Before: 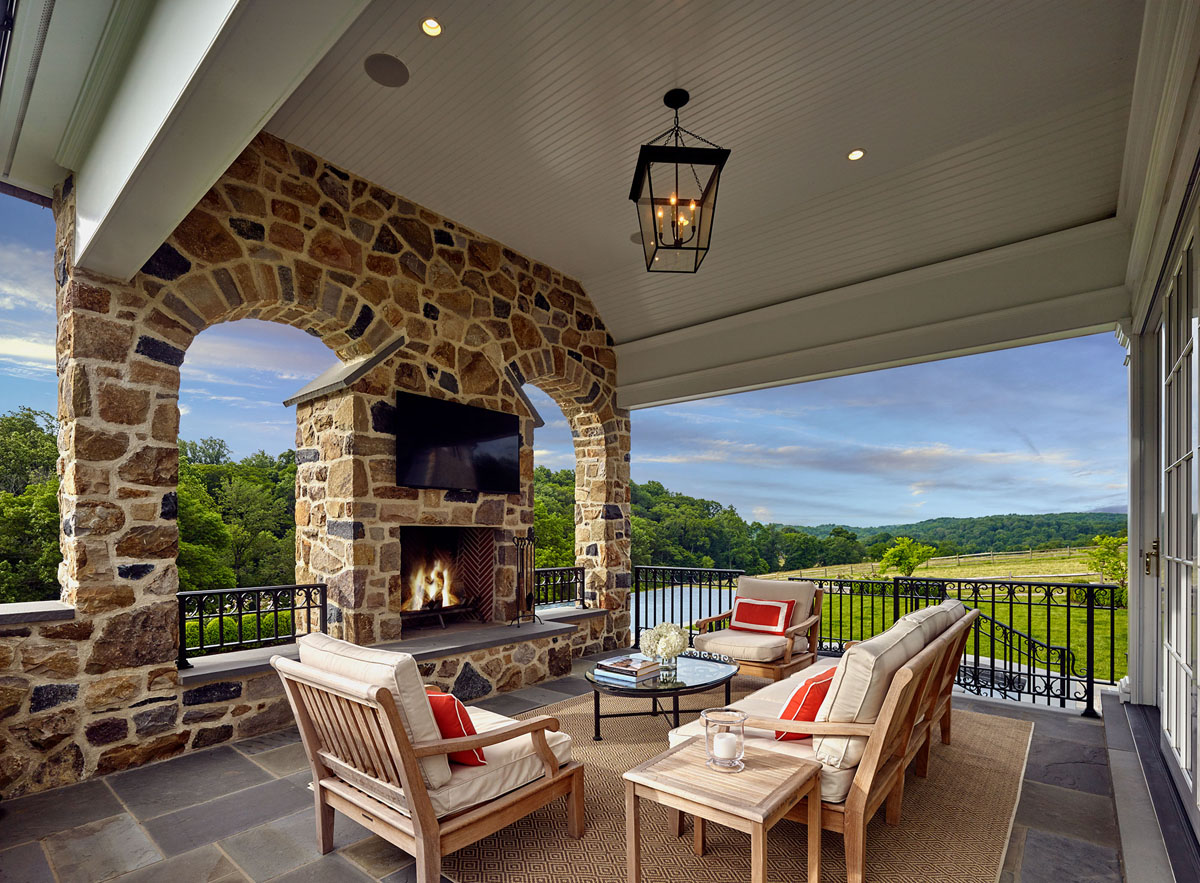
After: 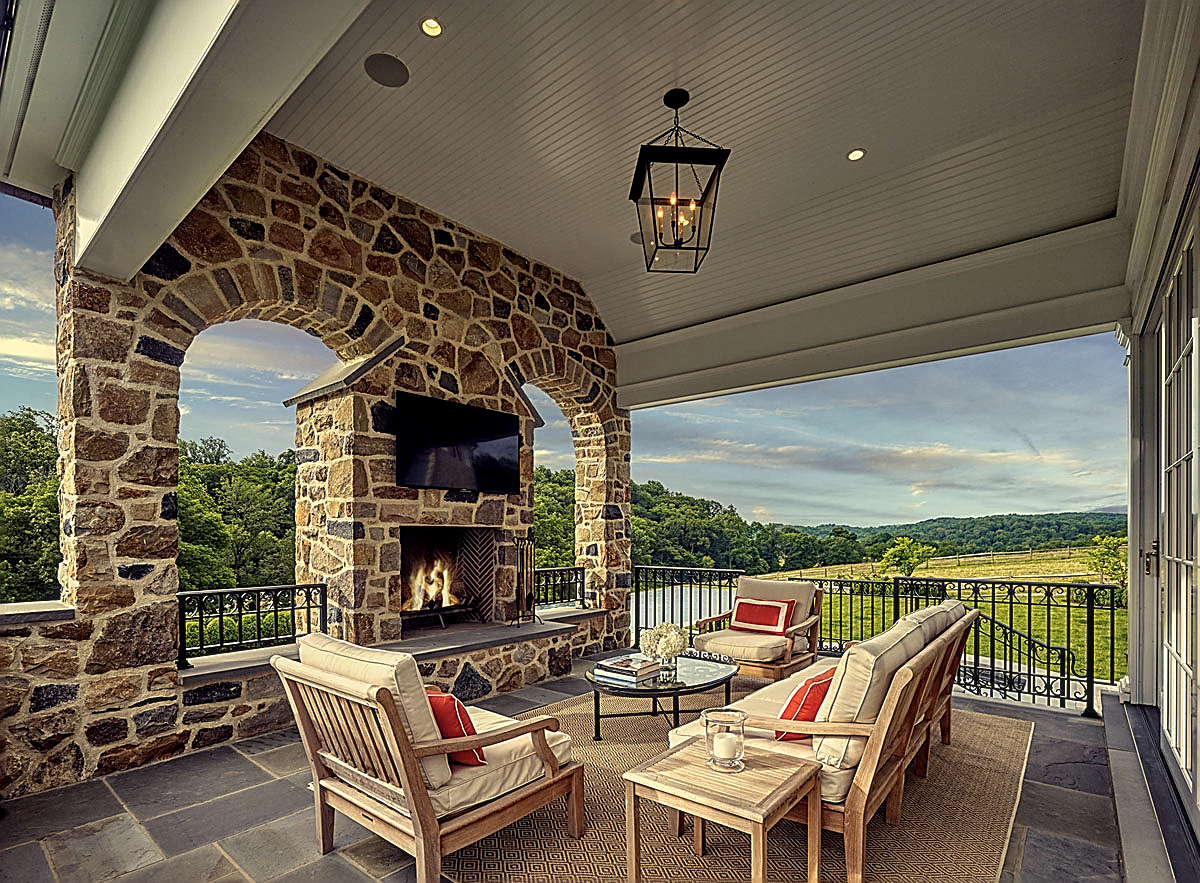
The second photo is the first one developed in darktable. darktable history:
color balance rgb: shadows lift › chroma 2%, shadows lift › hue 263°, highlights gain › chroma 8%, highlights gain › hue 84°, linear chroma grading › global chroma -15%, saturation formula JzAzBz (2021)
sharpen: radius 1.685, amount 1.294
local contrast: on, module defaults
